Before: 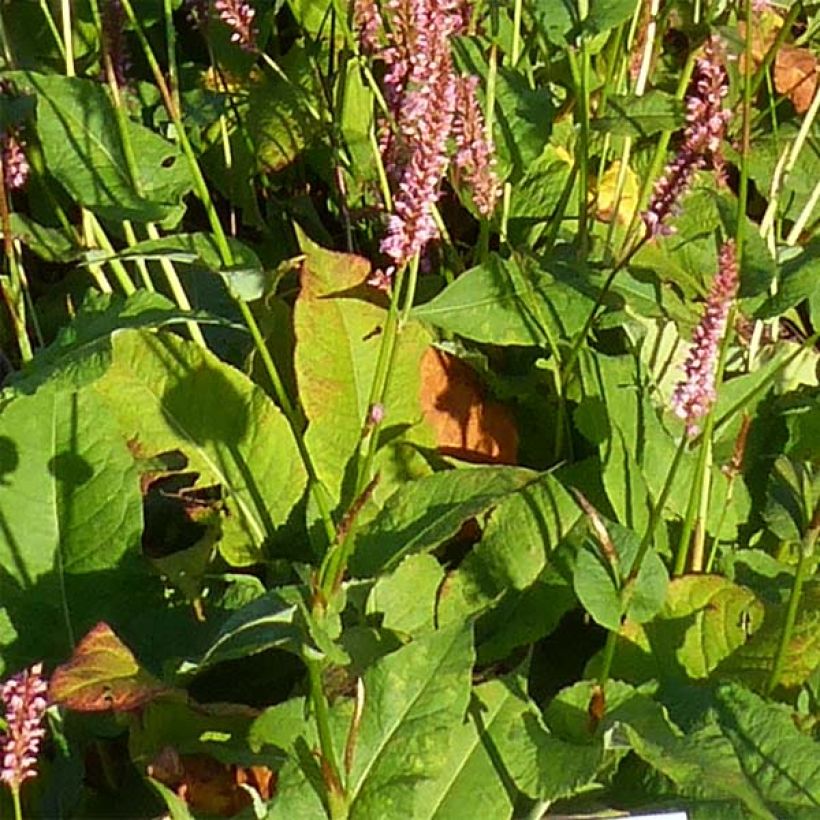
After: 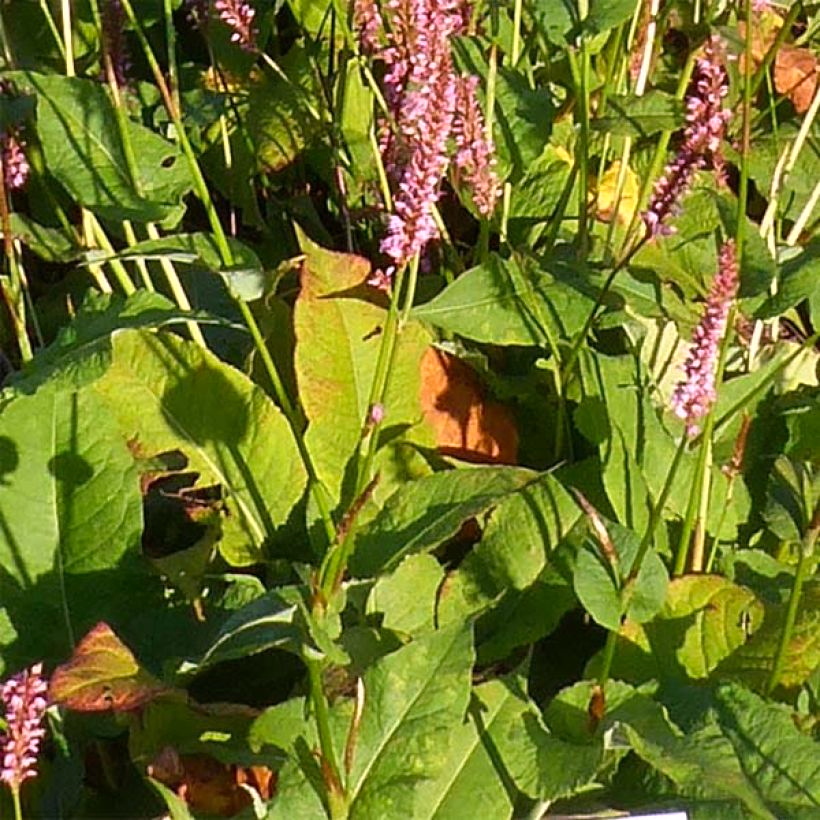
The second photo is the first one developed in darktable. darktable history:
color correction: highlights b* 3
white balance: red 1.066, blue 1.119
